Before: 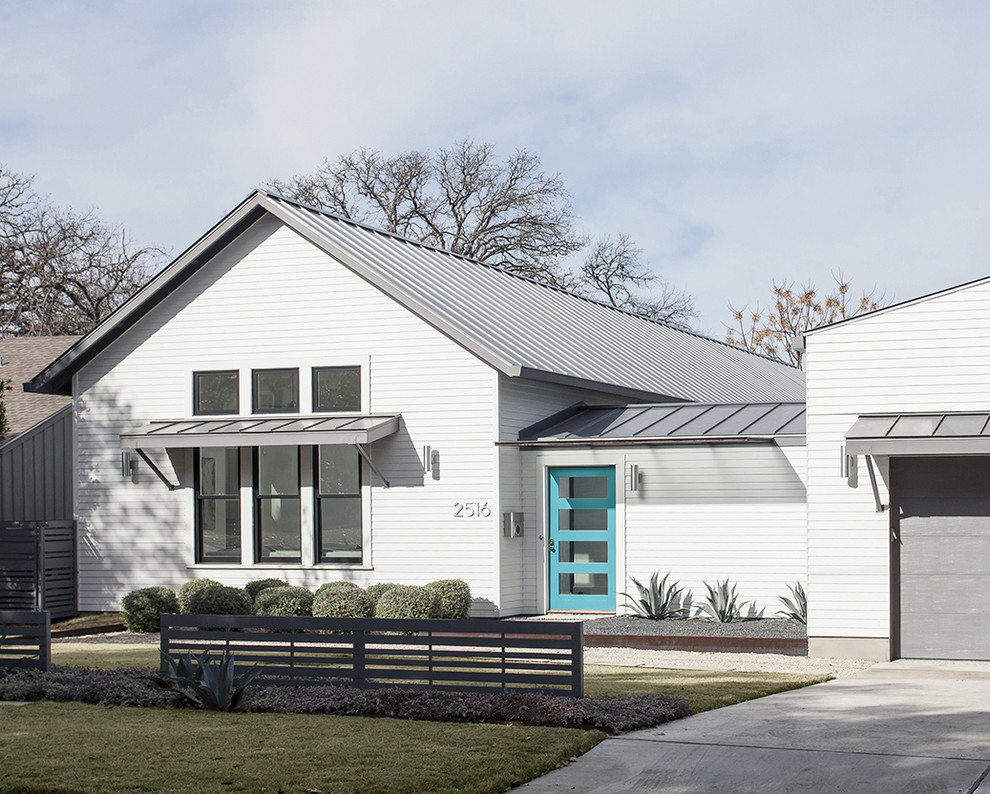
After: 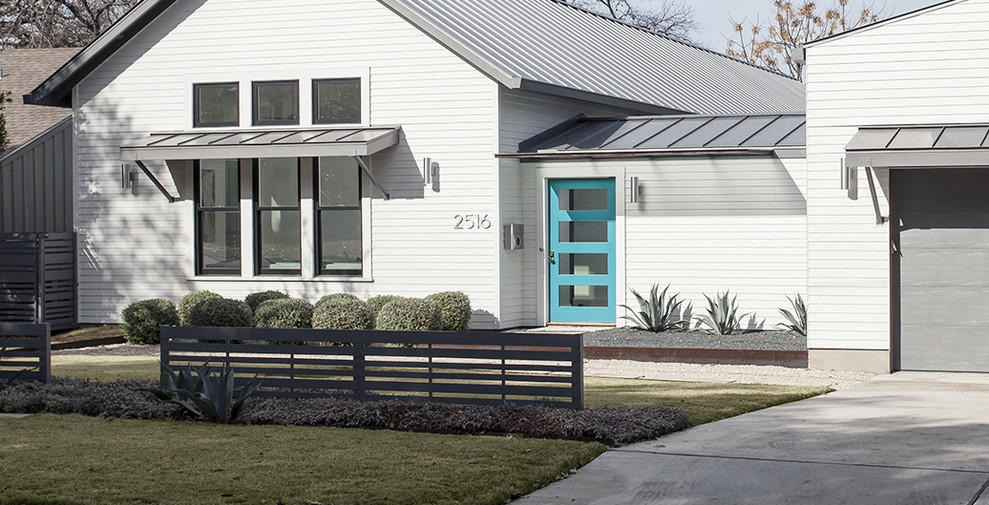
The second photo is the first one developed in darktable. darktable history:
crop and rotate: top 36.371%
